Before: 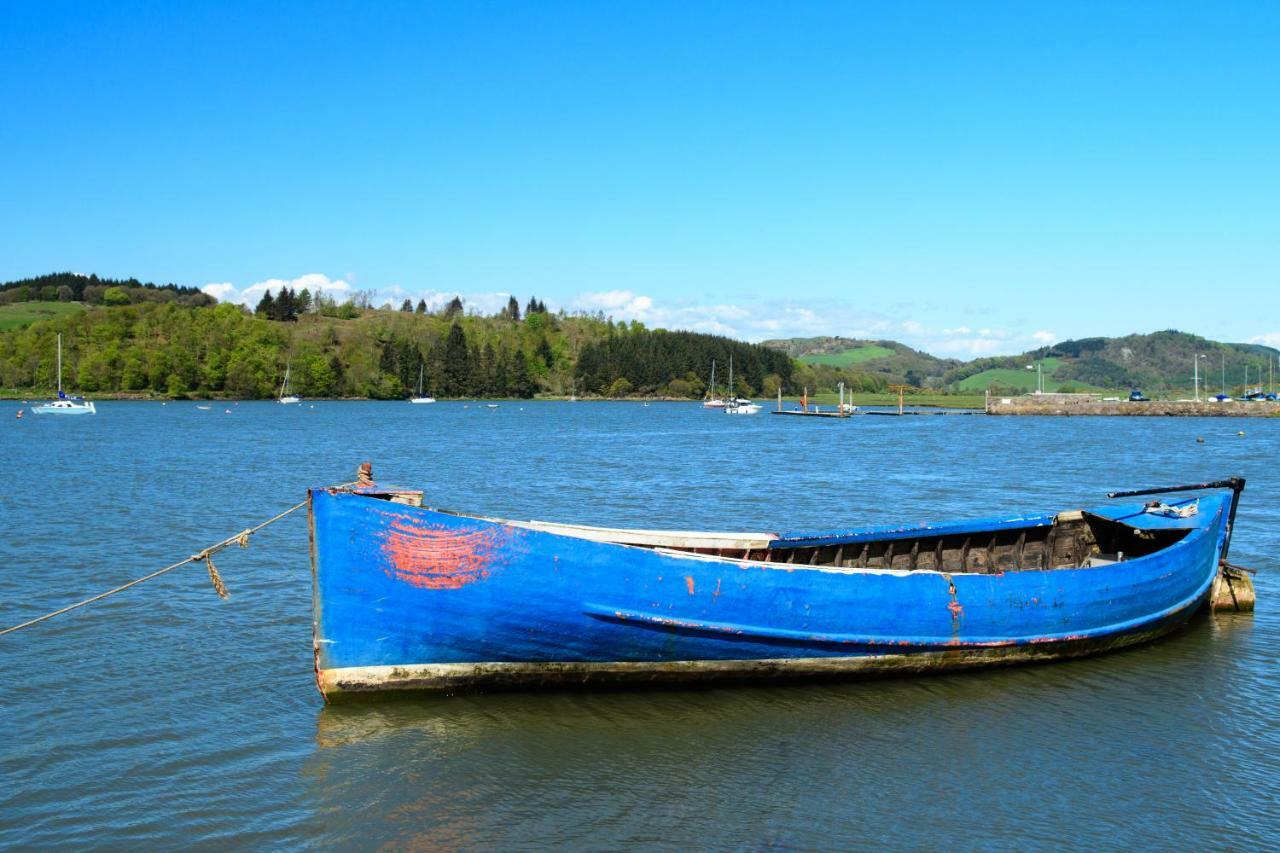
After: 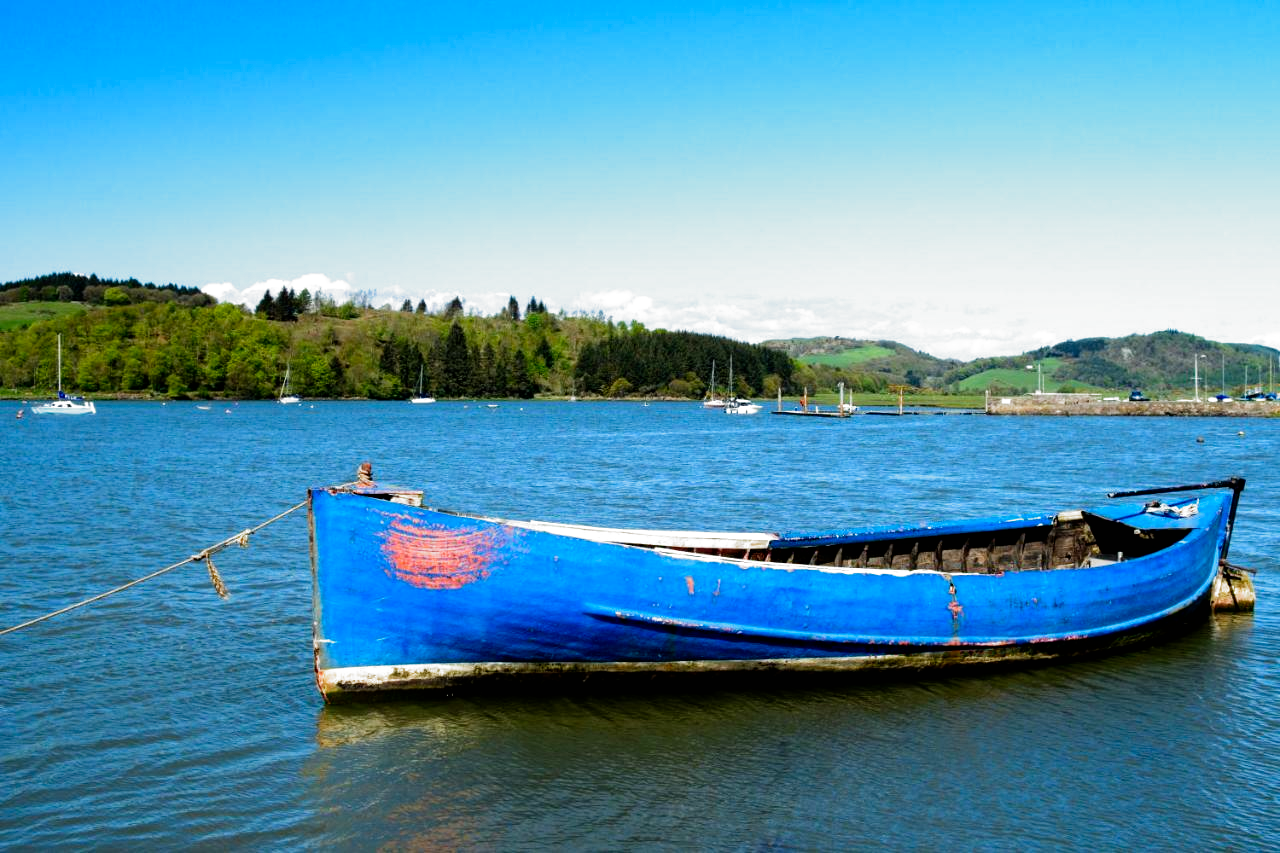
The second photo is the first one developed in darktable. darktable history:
filmic rgb: black relative exposure -8.2 EV, white relative exposure 2.2 EV, threshold 3 EV, hardness 7.11, latitude 75%, contrast 1.325, highlights saturation mix -2%, shadows ↔ highlights balance 30%, preserve chrominance no, color science v5 (2021), contrast in shadows safe, contrast in highlights safe, enable highlight reconstruction true
